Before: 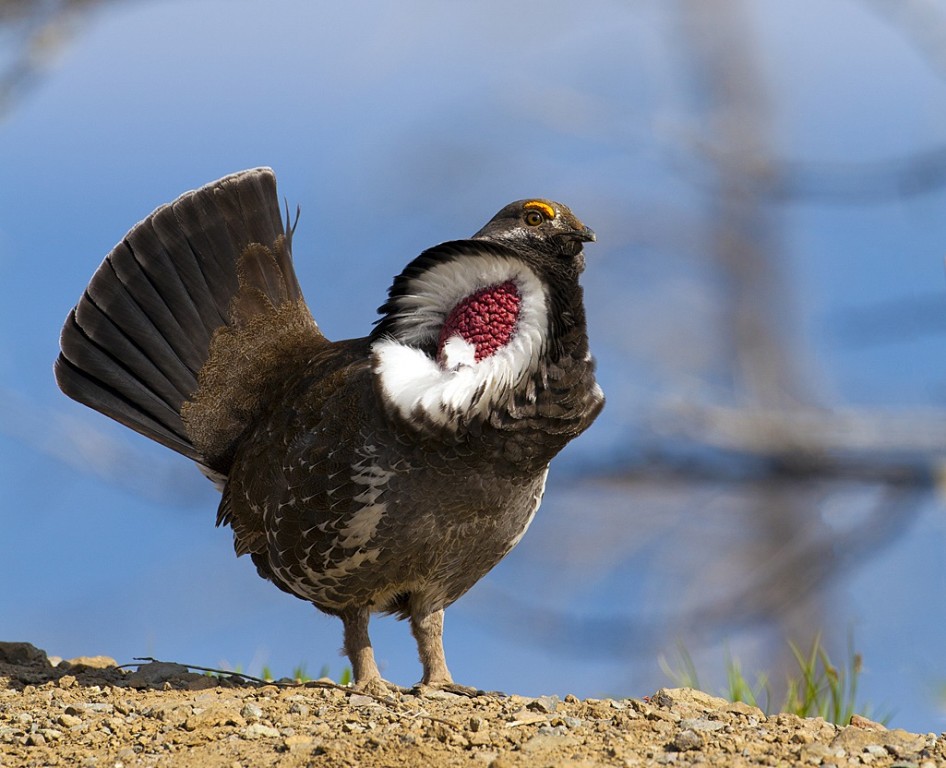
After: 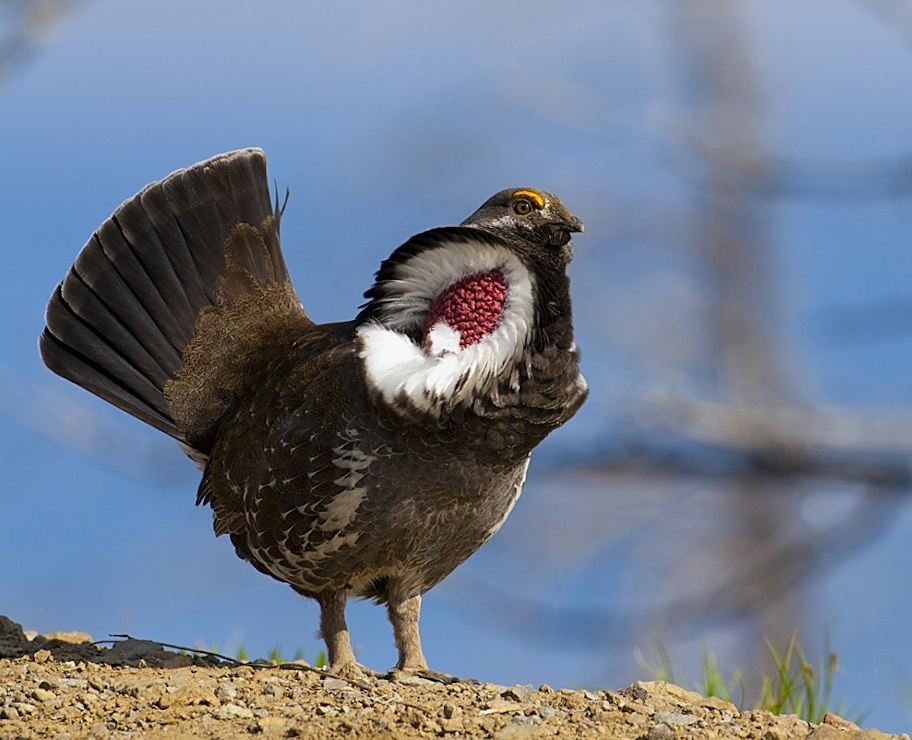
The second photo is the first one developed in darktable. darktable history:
crop and rotate: angle -1.74°
shadows and highlights: shadows -20.46, white point adjustment -2.07, highlights -35.17
sharpen: amount 0.205
